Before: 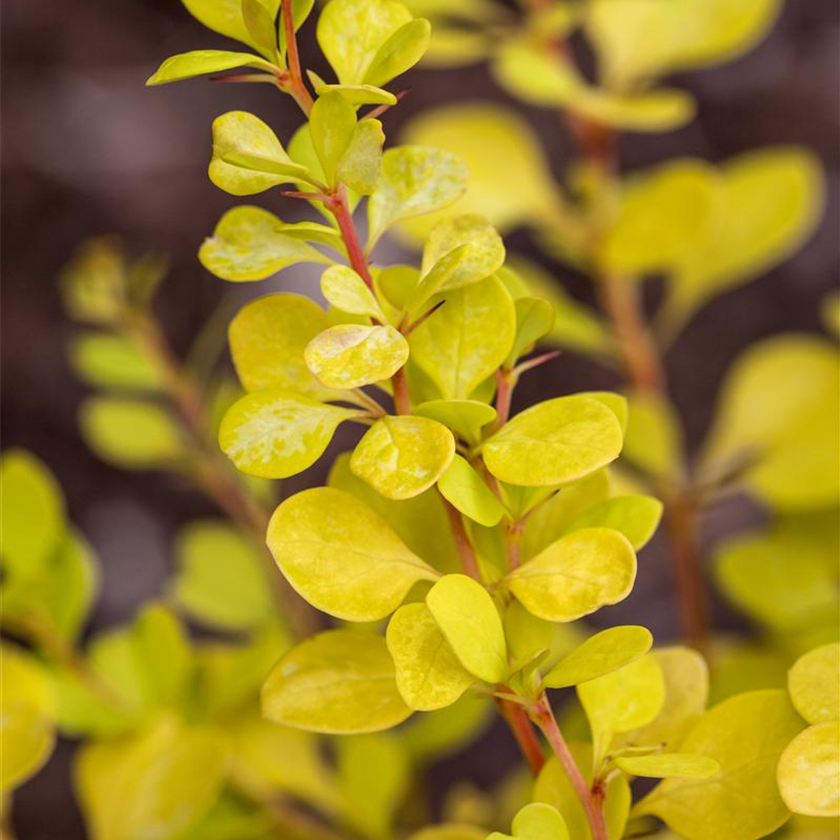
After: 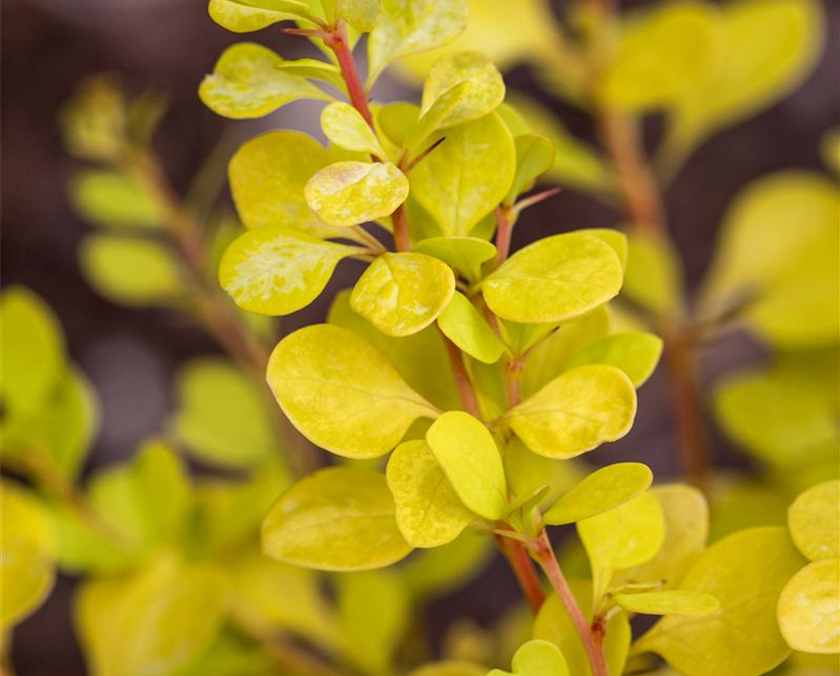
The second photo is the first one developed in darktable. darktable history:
crop and rotate: top 19.434%
